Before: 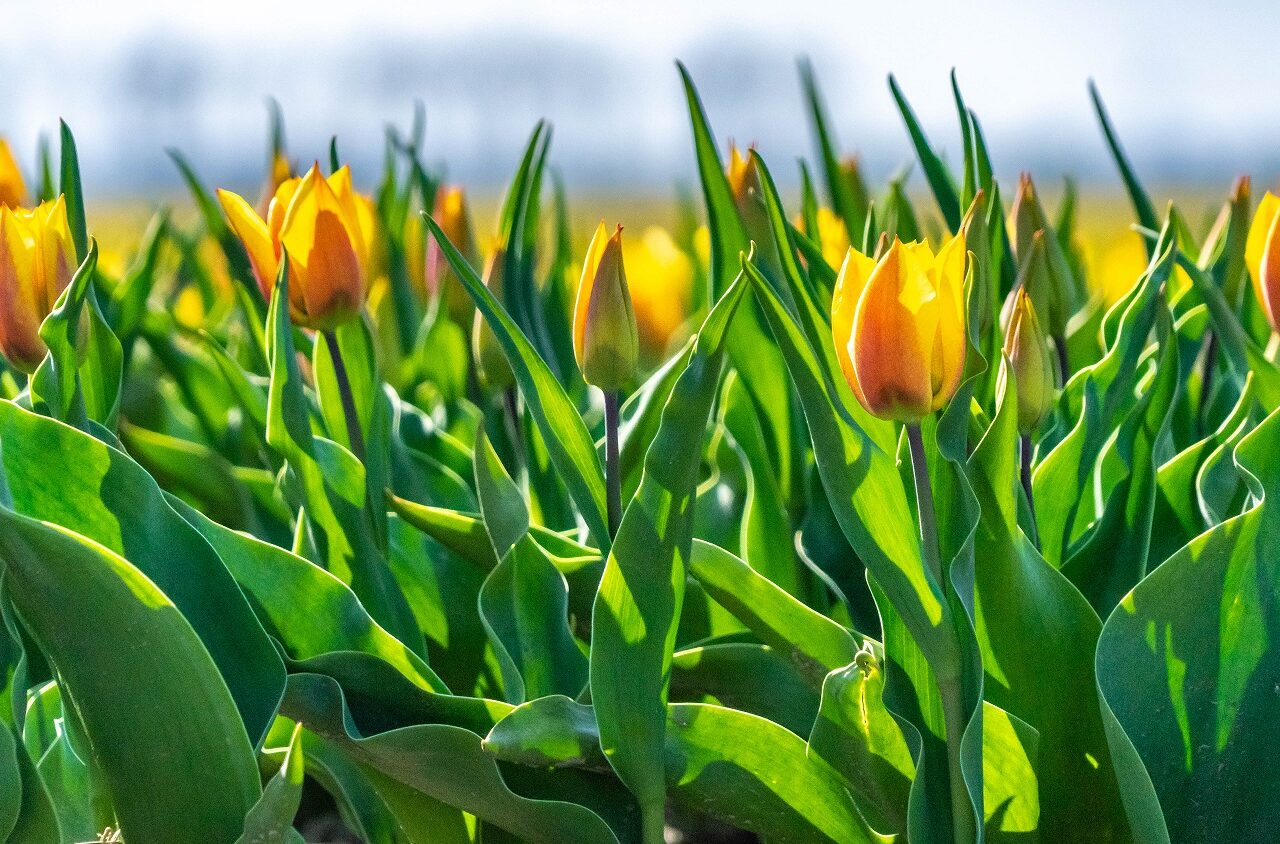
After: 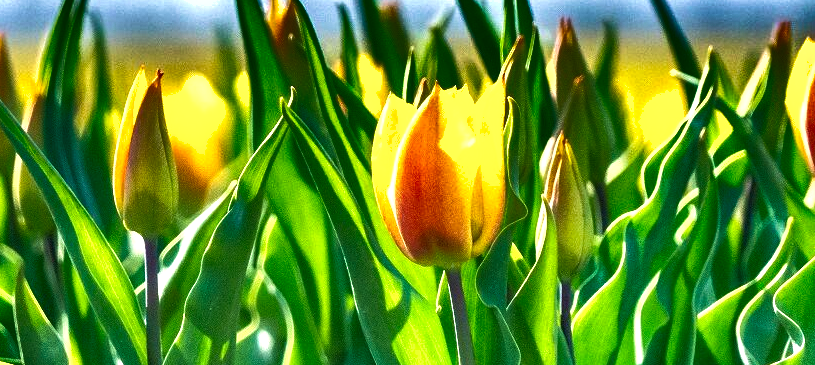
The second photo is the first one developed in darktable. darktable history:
crop: left 36.005%, top 18.293%, right 0.31%, bottom 38.444%
exposure: black level correction 0, exposure 0.7 EV, compensate exposure bias true, compensate highlight preservation false
velvia: strength 27%
shadows and highlights: shadows 19.13, highlights -83.41, soften with gaussian
